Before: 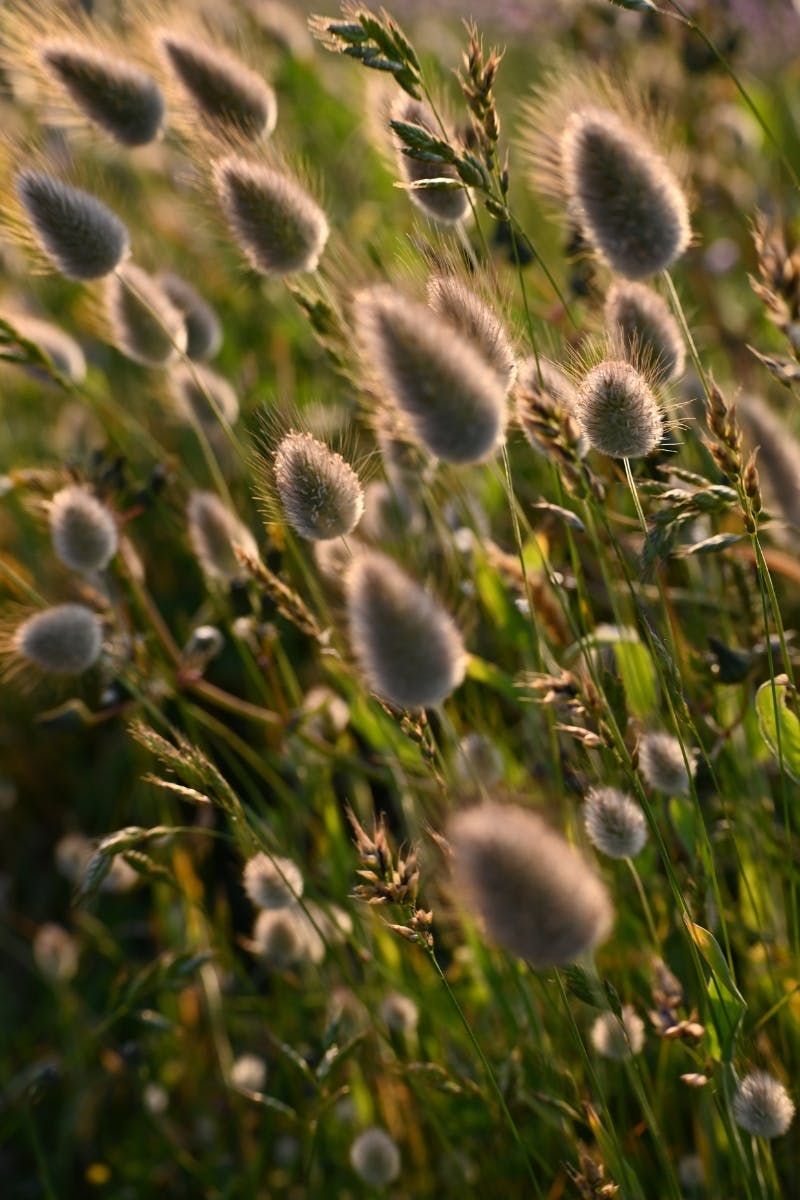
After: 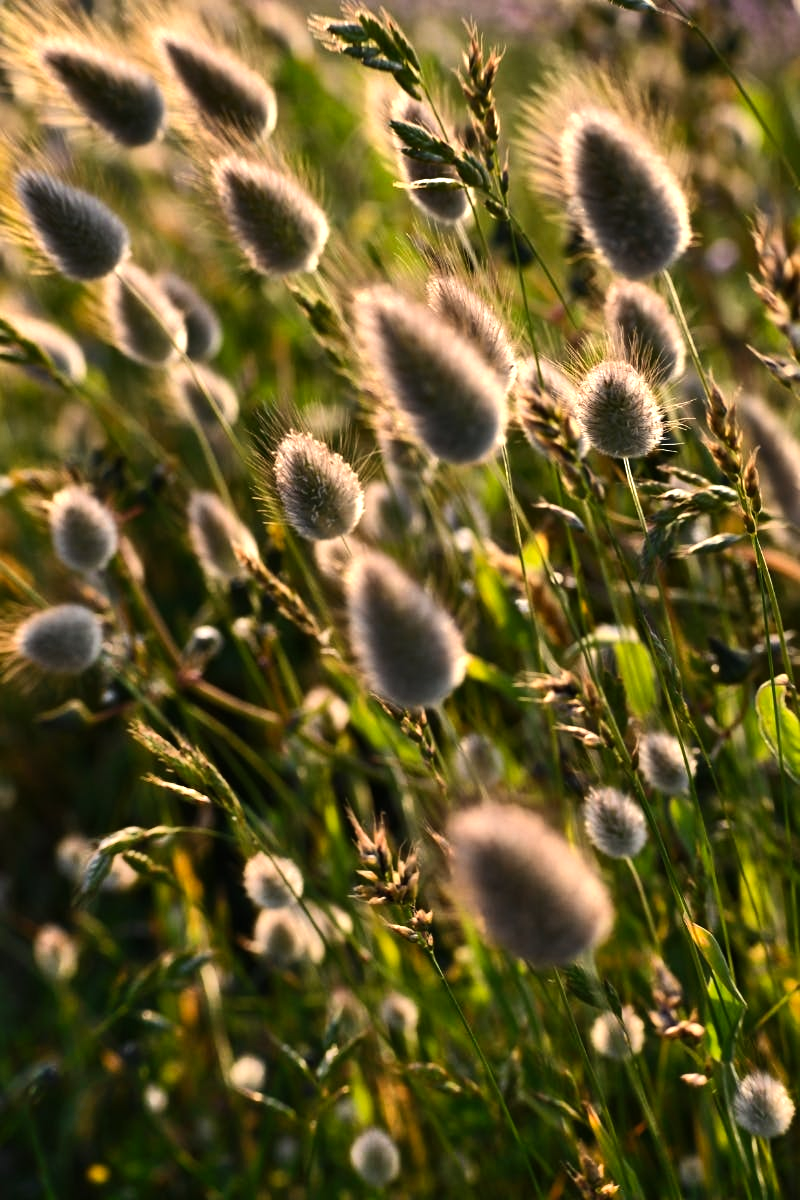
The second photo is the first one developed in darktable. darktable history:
shadows and highlights: soften with gaussian
tone equalizer: -8 EV -0.751 EV, -7 EV -0.723 EV, -6 EV -0.621 EV, -5 EV -0.424 EV, -3 EV 0.378 EV, -2 EV 0.6 EV, -1 EV 0.68 EV, +0 EV 0.745 EV, edges refinement/feathering 500, mask exposure compensation -1.57 EV, preserve details no
contrast brightness saturation: saturation 0.096
